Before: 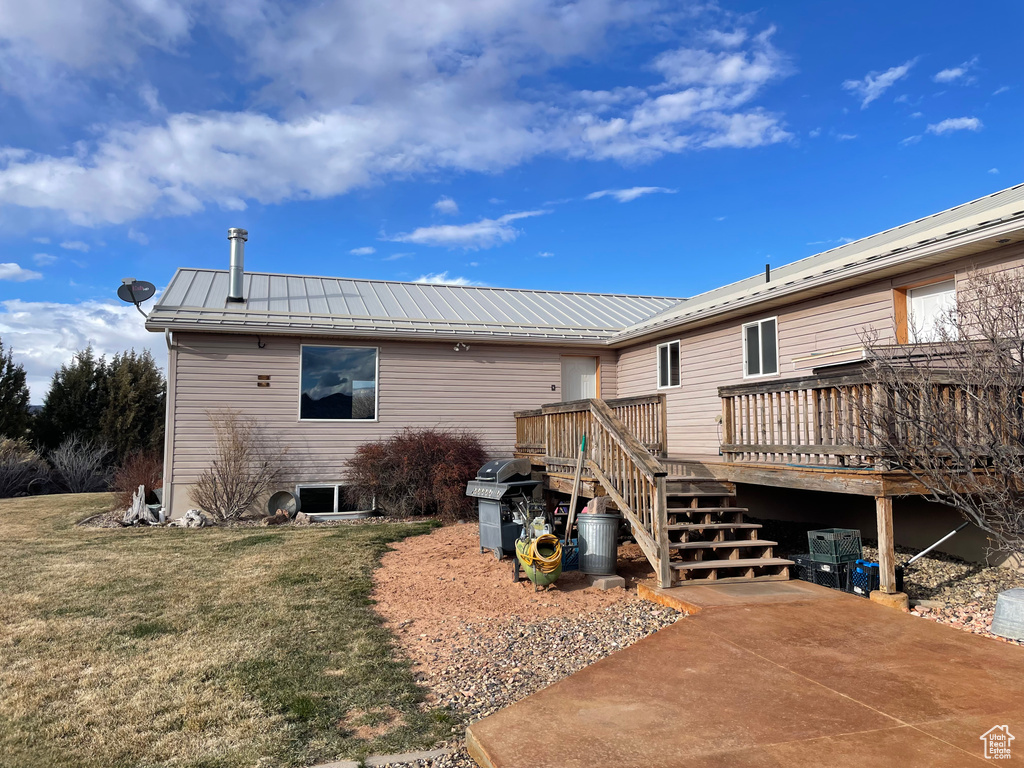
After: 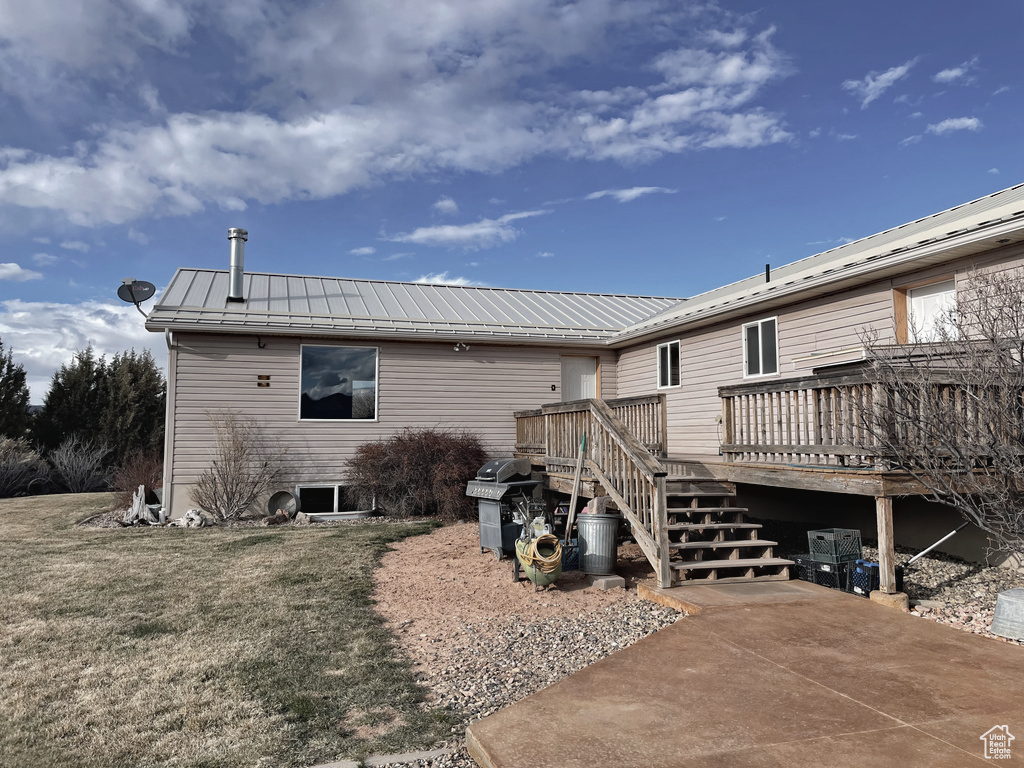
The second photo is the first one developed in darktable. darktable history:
color contrast: green-magenta contrast 0.84, blue-yellow contrast 0.86
haze removal: strength 0.29, distance 0.25, compatibility mode true, adaptive false
contrast brightness saturation: contrast -0.05, saturation -0.41
